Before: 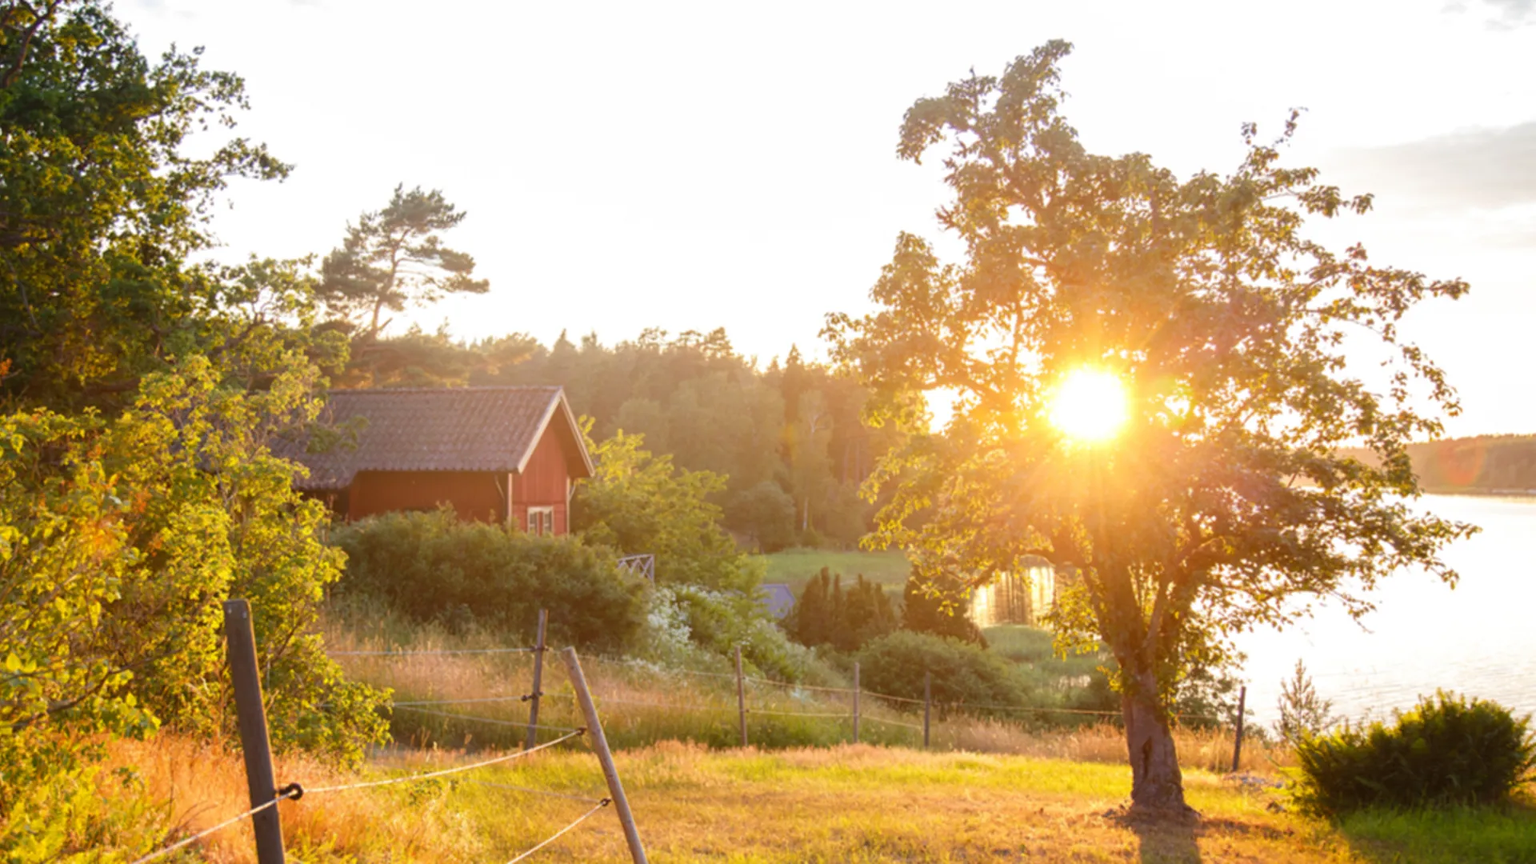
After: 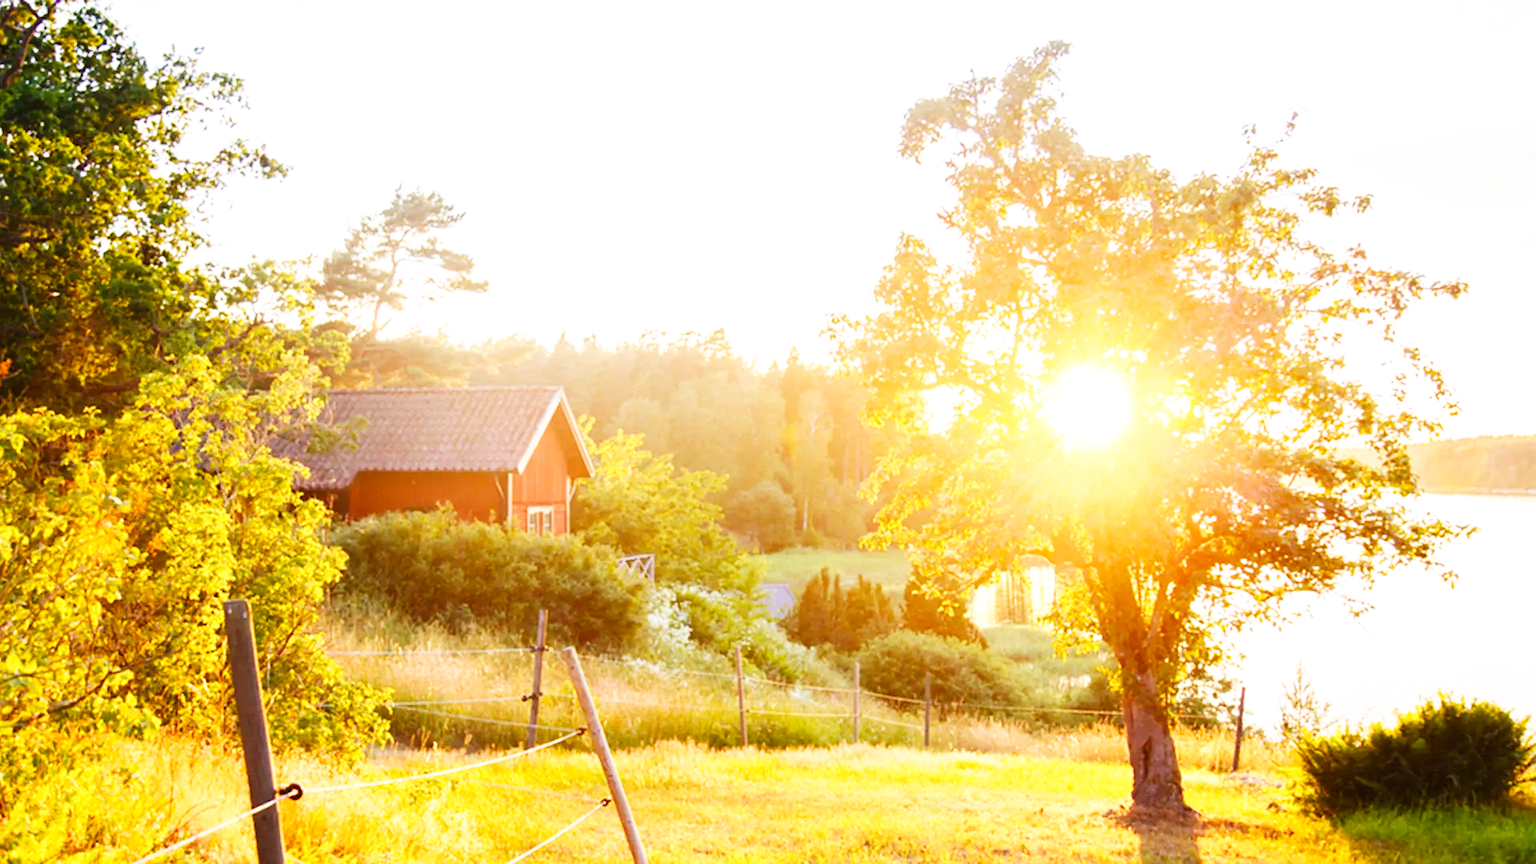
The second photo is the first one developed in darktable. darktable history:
sharpen: amount 0.2
base curve: curves: ch0 [(0, 0) (0.007, 0.004) (0.027, 0.03) (0.046, 0.07) (0.207, 0.54) (0.442, 0.872) (0.673, 0.972) (1, 1)], preserve colors none
